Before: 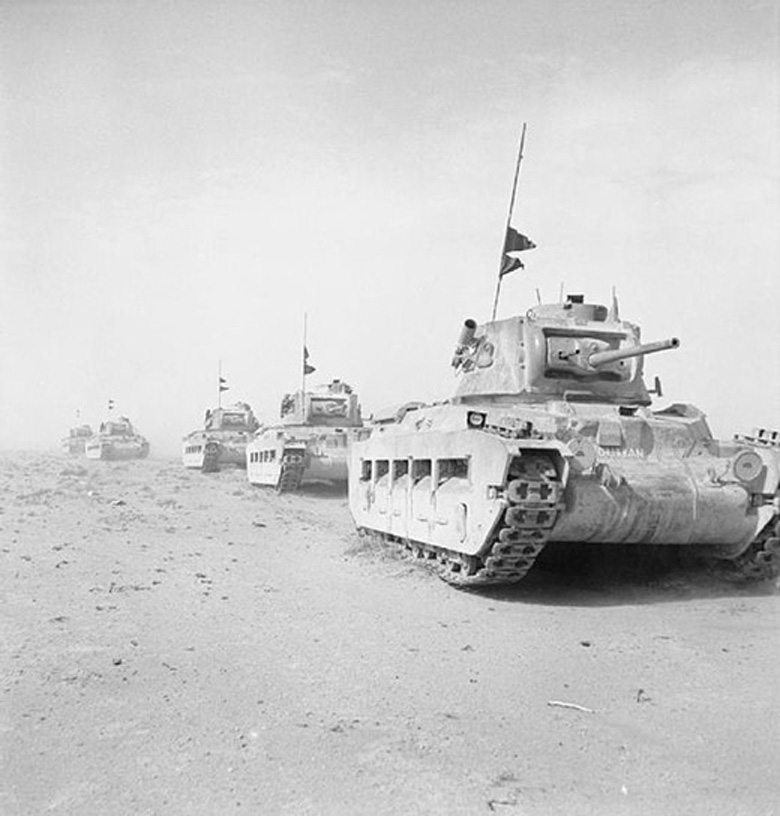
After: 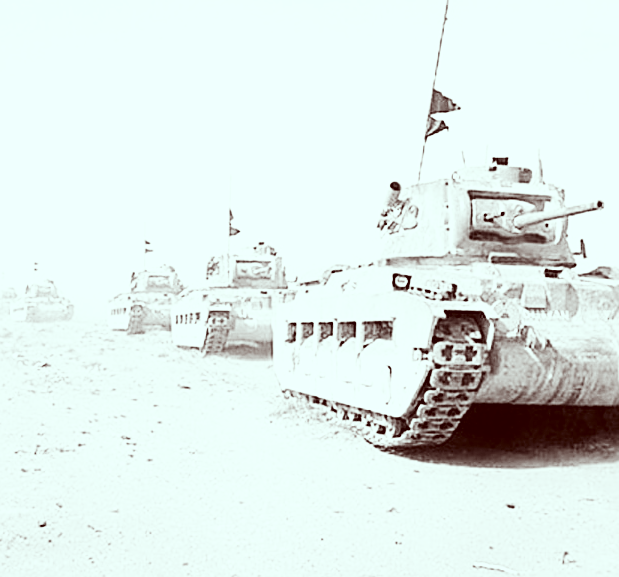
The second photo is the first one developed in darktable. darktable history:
crop: left 9.712%, top 16.928%, right 10.845%, bottom 12.332%
sharpen: on, module defaults
color correction: highlights a* -7.23, highlights b* -0.161, shadows a* 20.08, shadows b* 11.73
base curve: curves: ch0 [(0, 0) (0.007, 0.004) (0.027, 0.03) (0.046, 0.07) (0.207, 0.54) (0.442, 0.872) (0.673, 0.972) (1, 1)], preserve colors none
